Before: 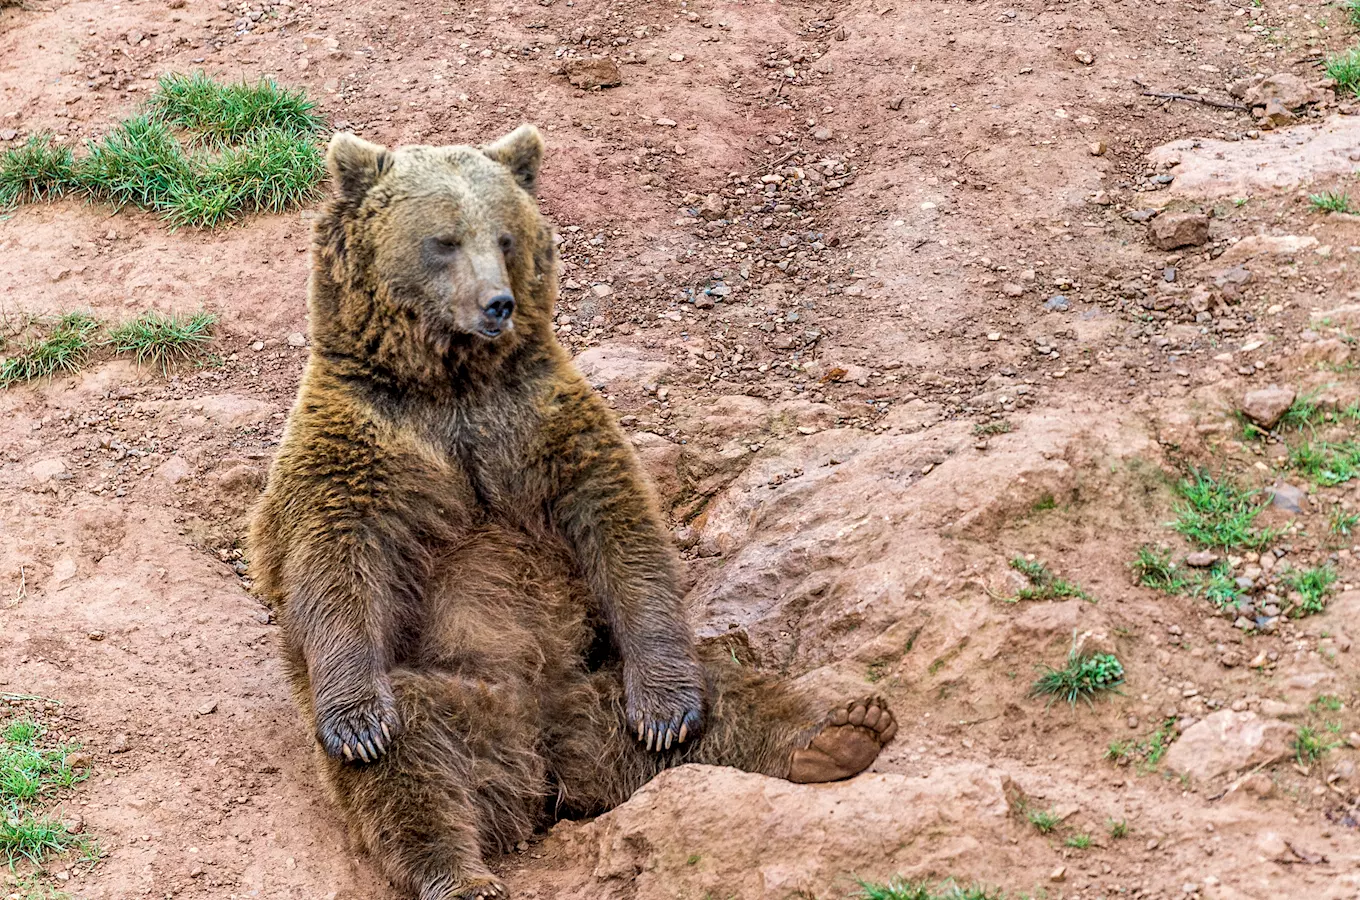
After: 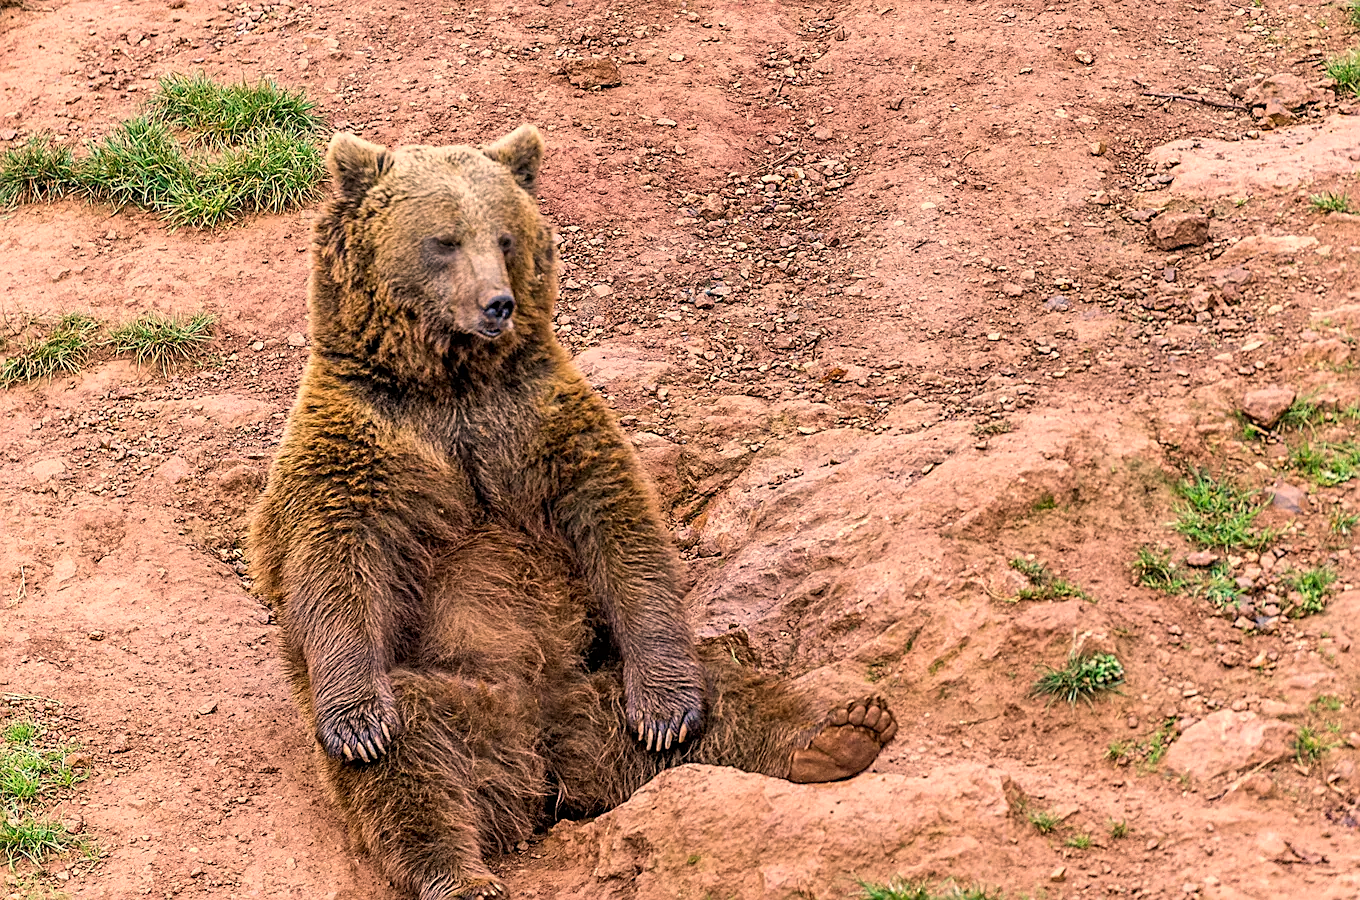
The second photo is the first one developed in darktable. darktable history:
sharpen: on, module defaults
color correction: highlights a* 17.88, highlights b* 18.79
